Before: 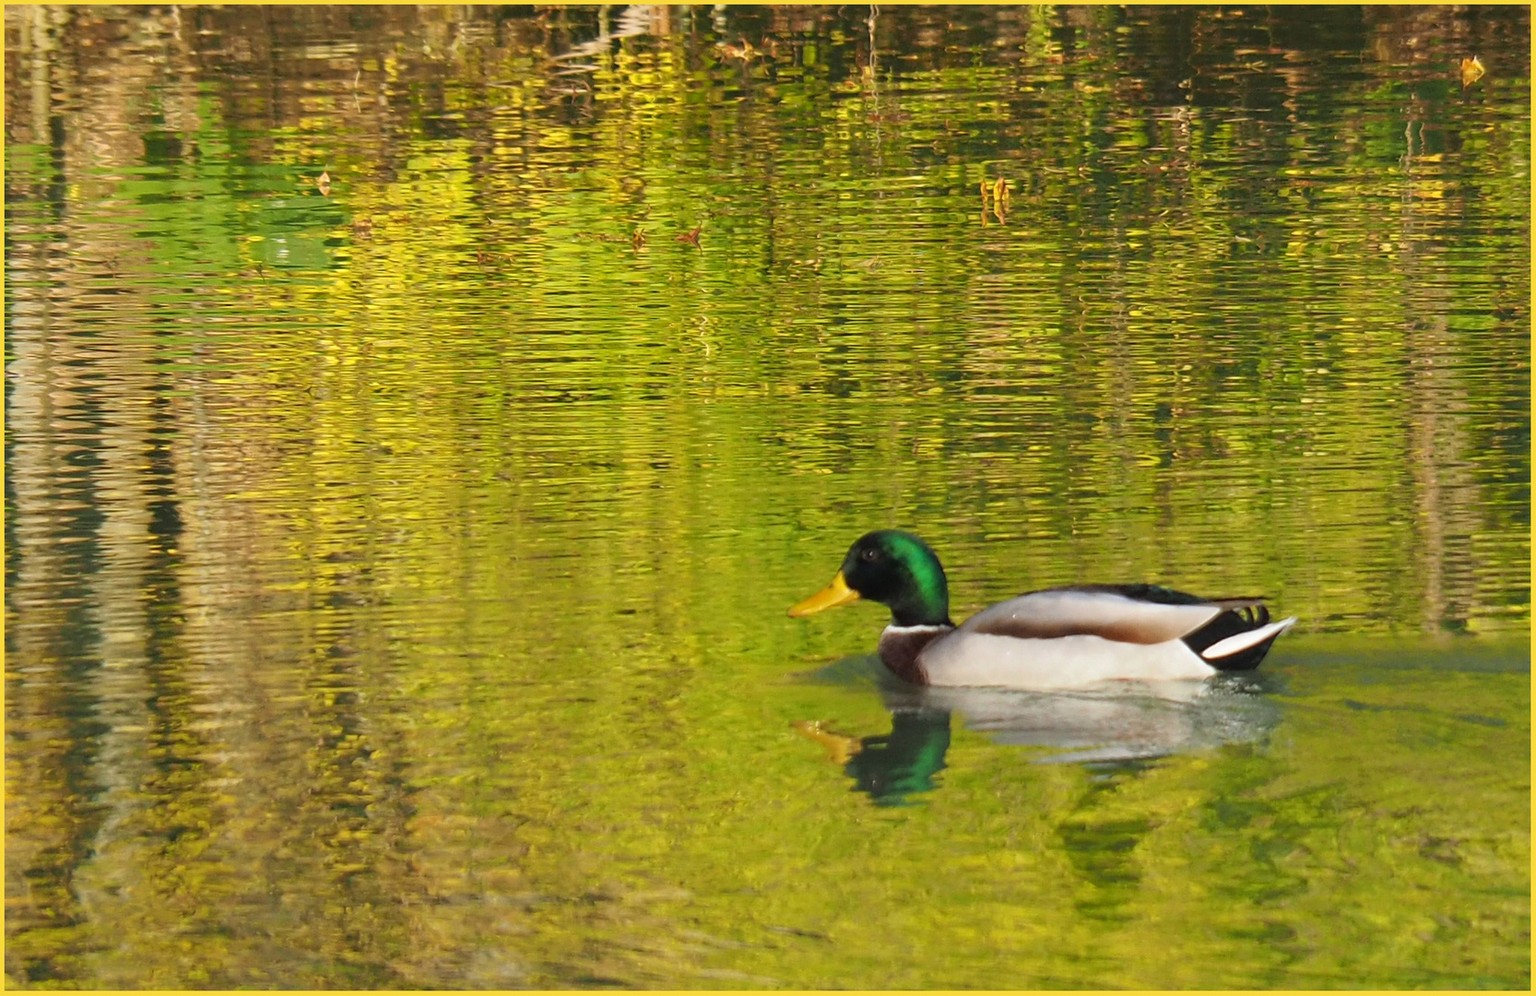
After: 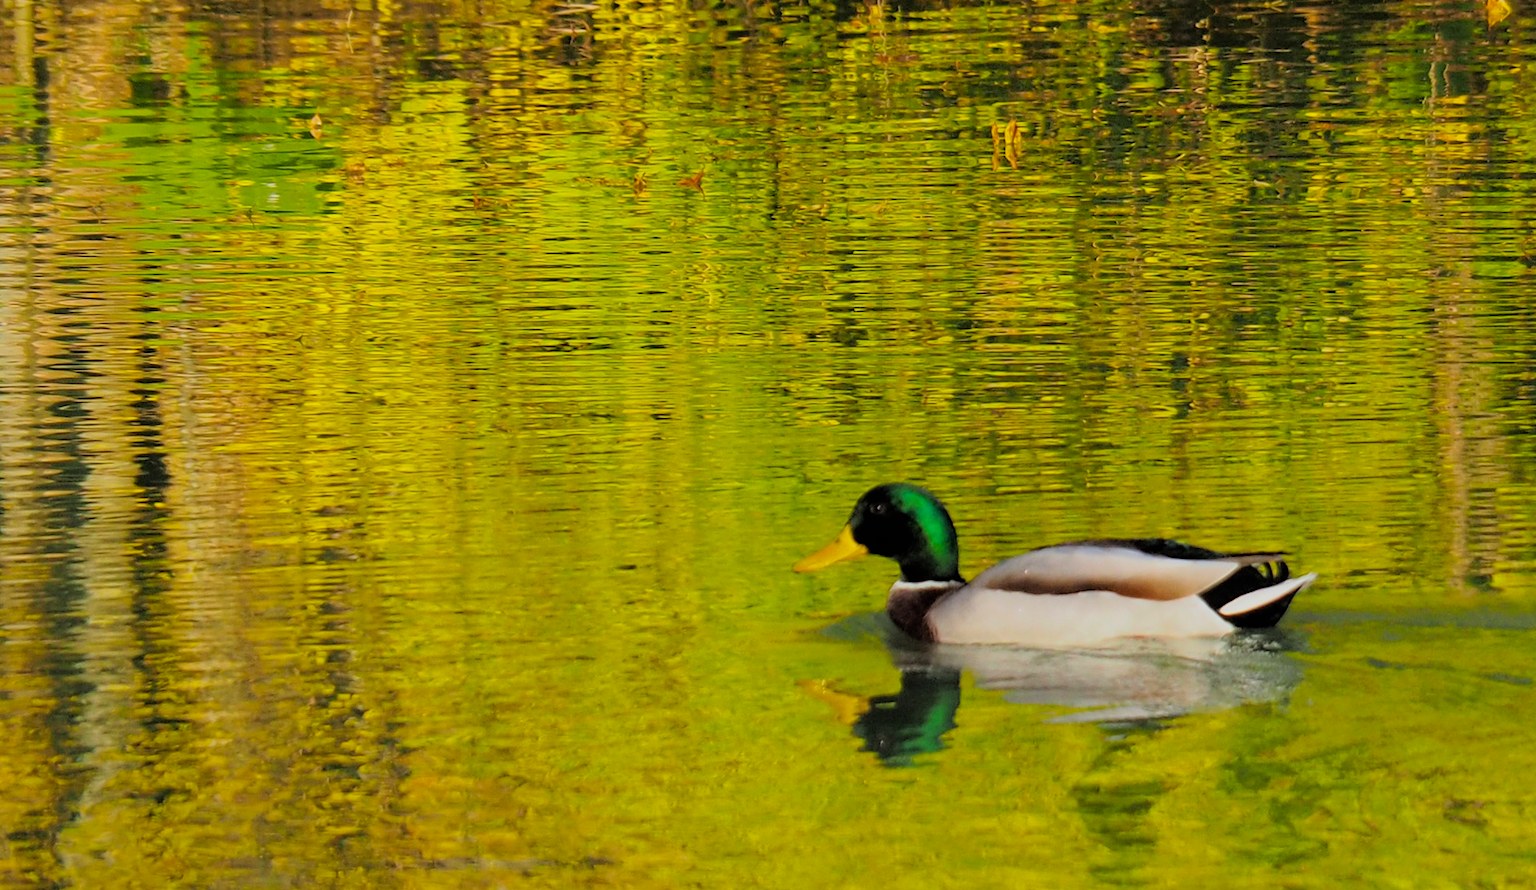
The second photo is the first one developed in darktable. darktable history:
crop: left 1.152%, top 6.134%, right 1.711%, bottom 6.984%
color balance rgb: linear chroma grading › shadows -30.678%, linear chroma grading › global chroma 35.456%, perceptual saturation grading › global saturation 0.054%, global vibrance 15.729%, saturation formula JzAzBz (2021)
filmic rgb: black relative exposure -4.83 EV, white relative exposure 4.03 EV, hardness 2.8, color science v6 (2022)
